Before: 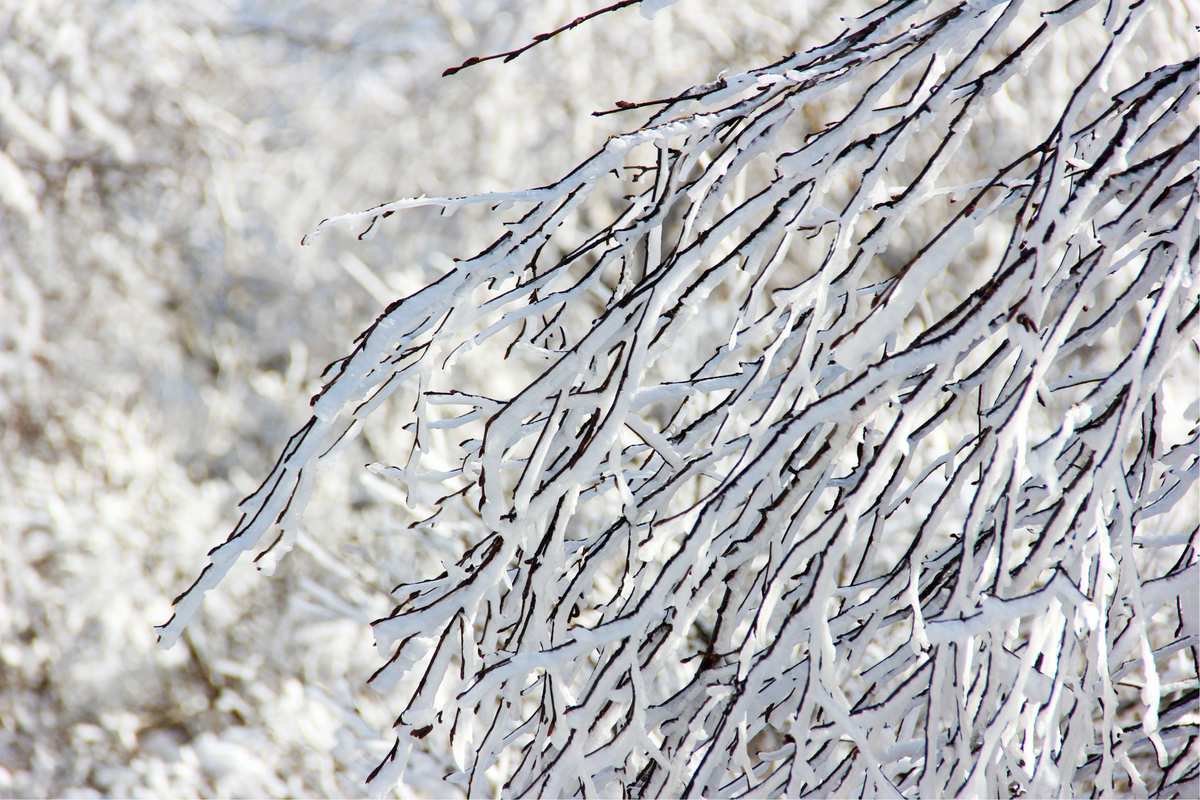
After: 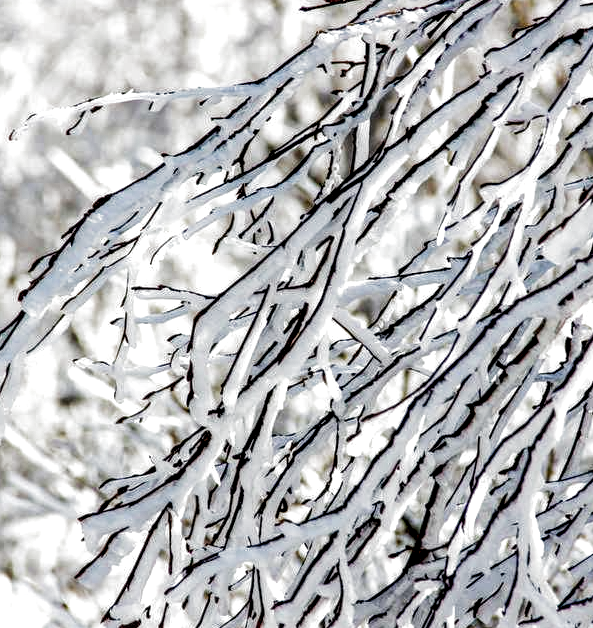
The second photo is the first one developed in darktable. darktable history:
local contrast: highlights 19%, detail 186%
filmic rgb: black relative exposure -8.2 EV, white relative exposure 2.2 EV, threshold 3 EV, hardness 7.11, latitude 75%, contrast 1.325, highlights saturation mix -2%, shadows ↔ highlights balance 30%, preserve chrominance no, color science v5 (2021), contrast in shadows safe, contrast in highlights safe, enable highlight reconstruction true
crop and rotate: angle 0.02°, left 24.353%, top 13.219%, right 26.156%, bottom 8.224%
exposure: exposure -0.072 EV, compensate highlight preservation false
